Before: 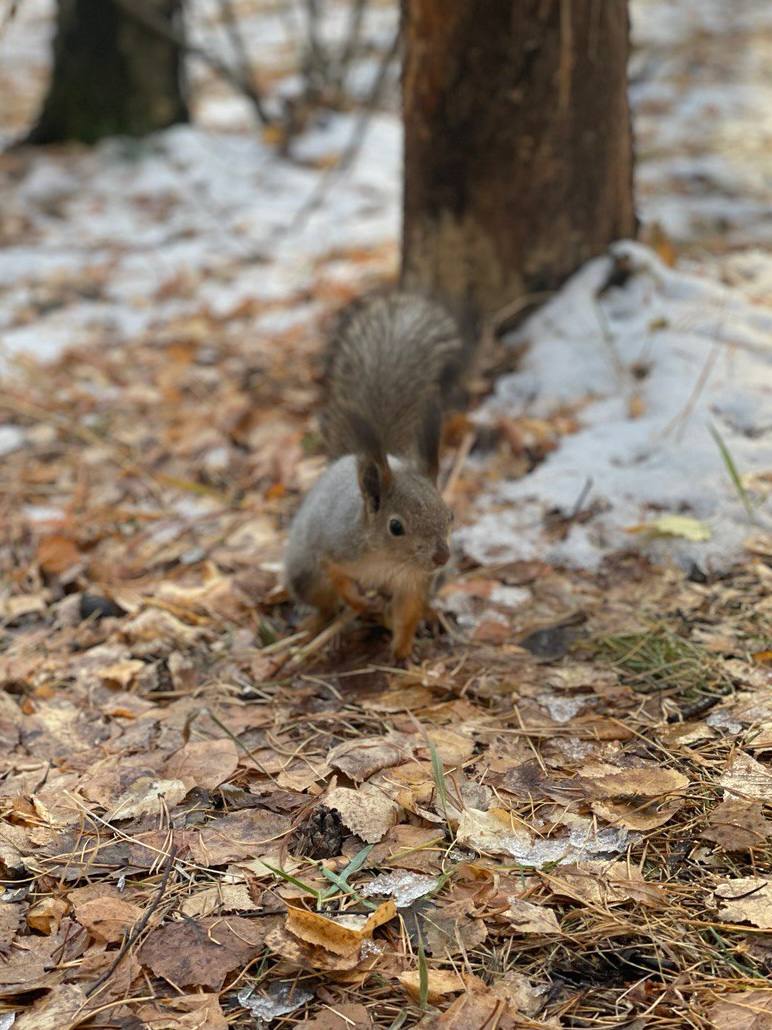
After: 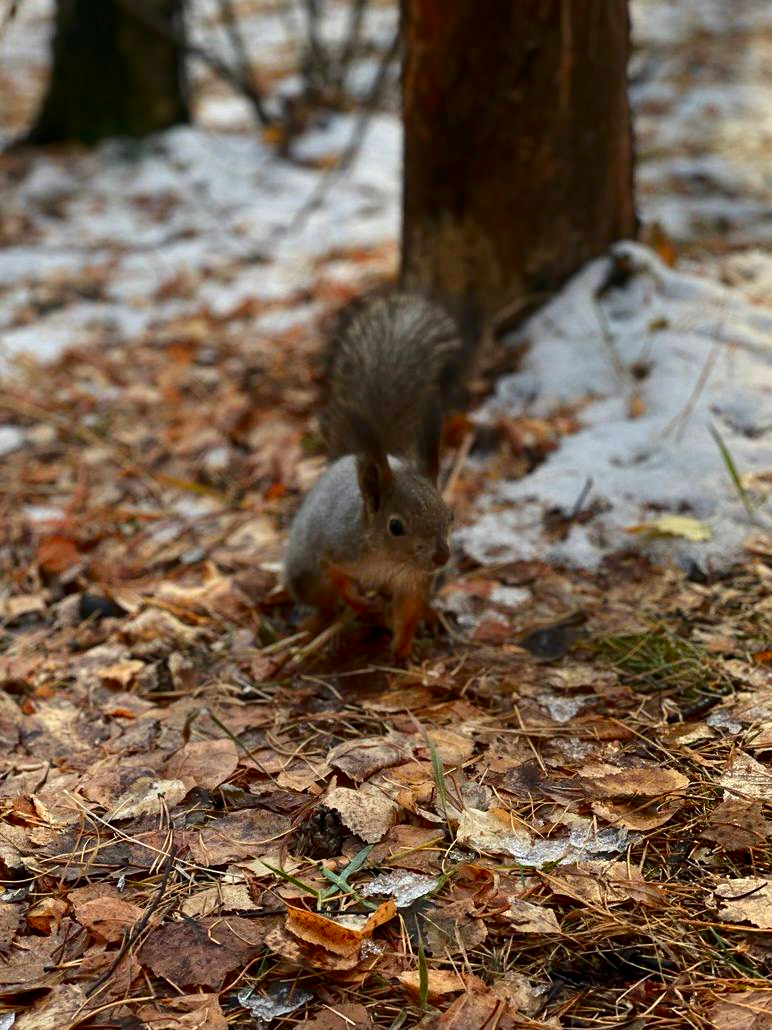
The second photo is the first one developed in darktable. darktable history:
color zones: curves: ch1 [(0.239, 0.552) (0.75, 0.5)]; ch2 [(0.25, 0.462) (0.749, 0.457)]
contrast brightness saturation: contrast 0.128, brightness -0.23, saturation 0.149
